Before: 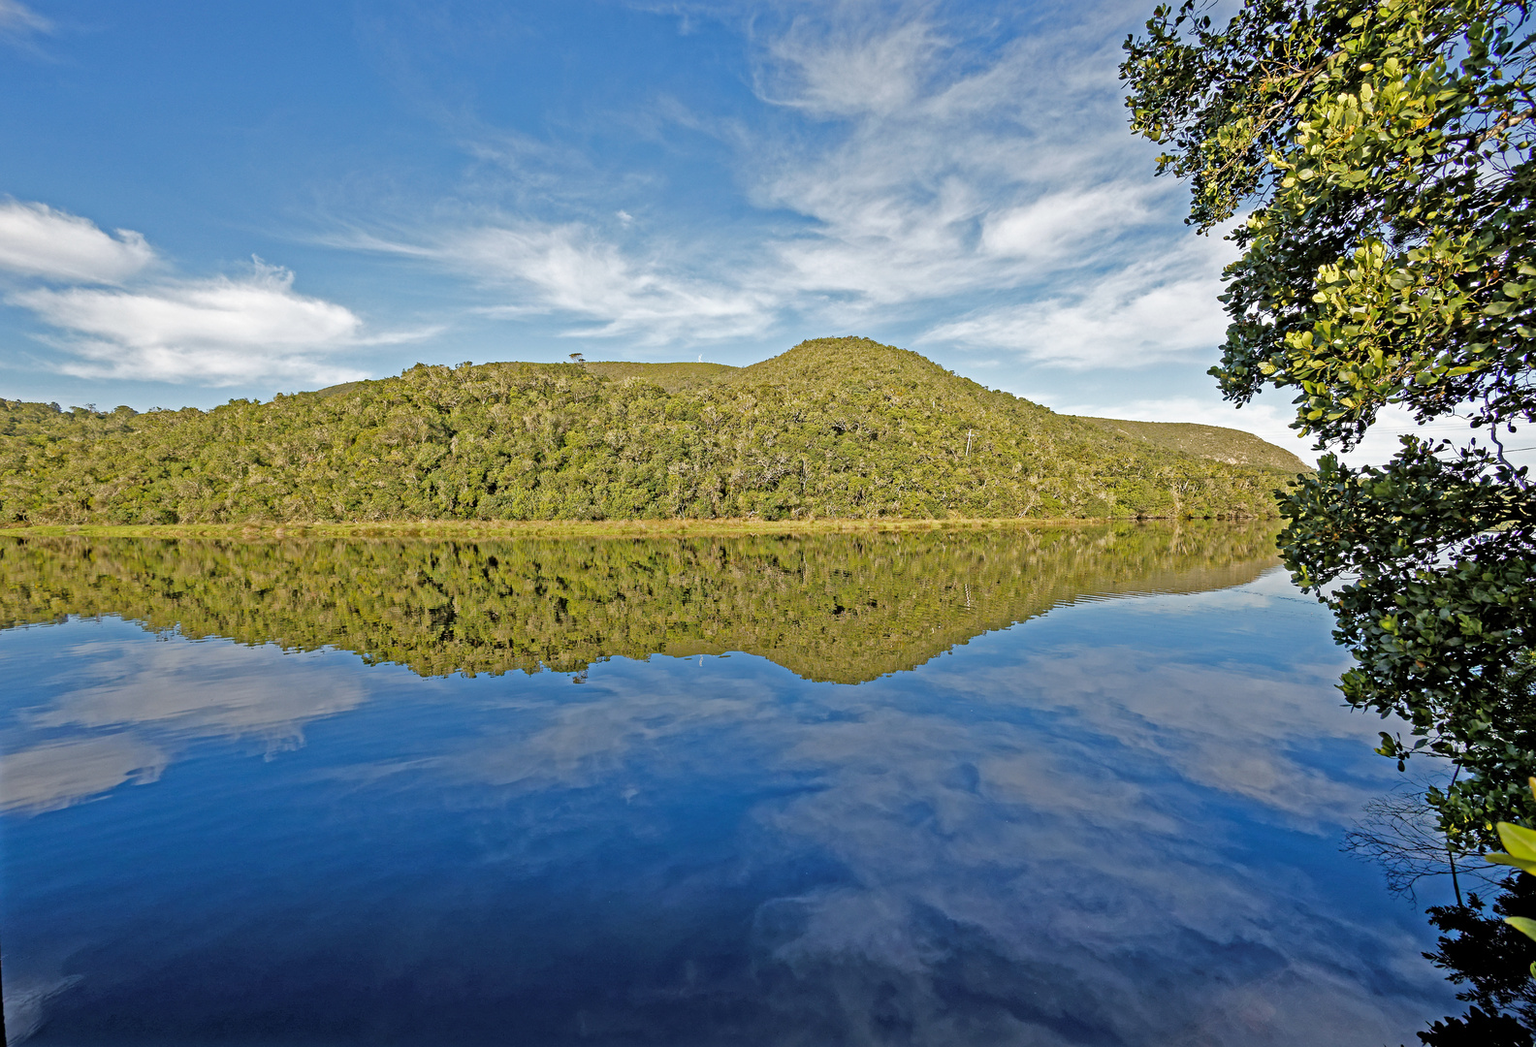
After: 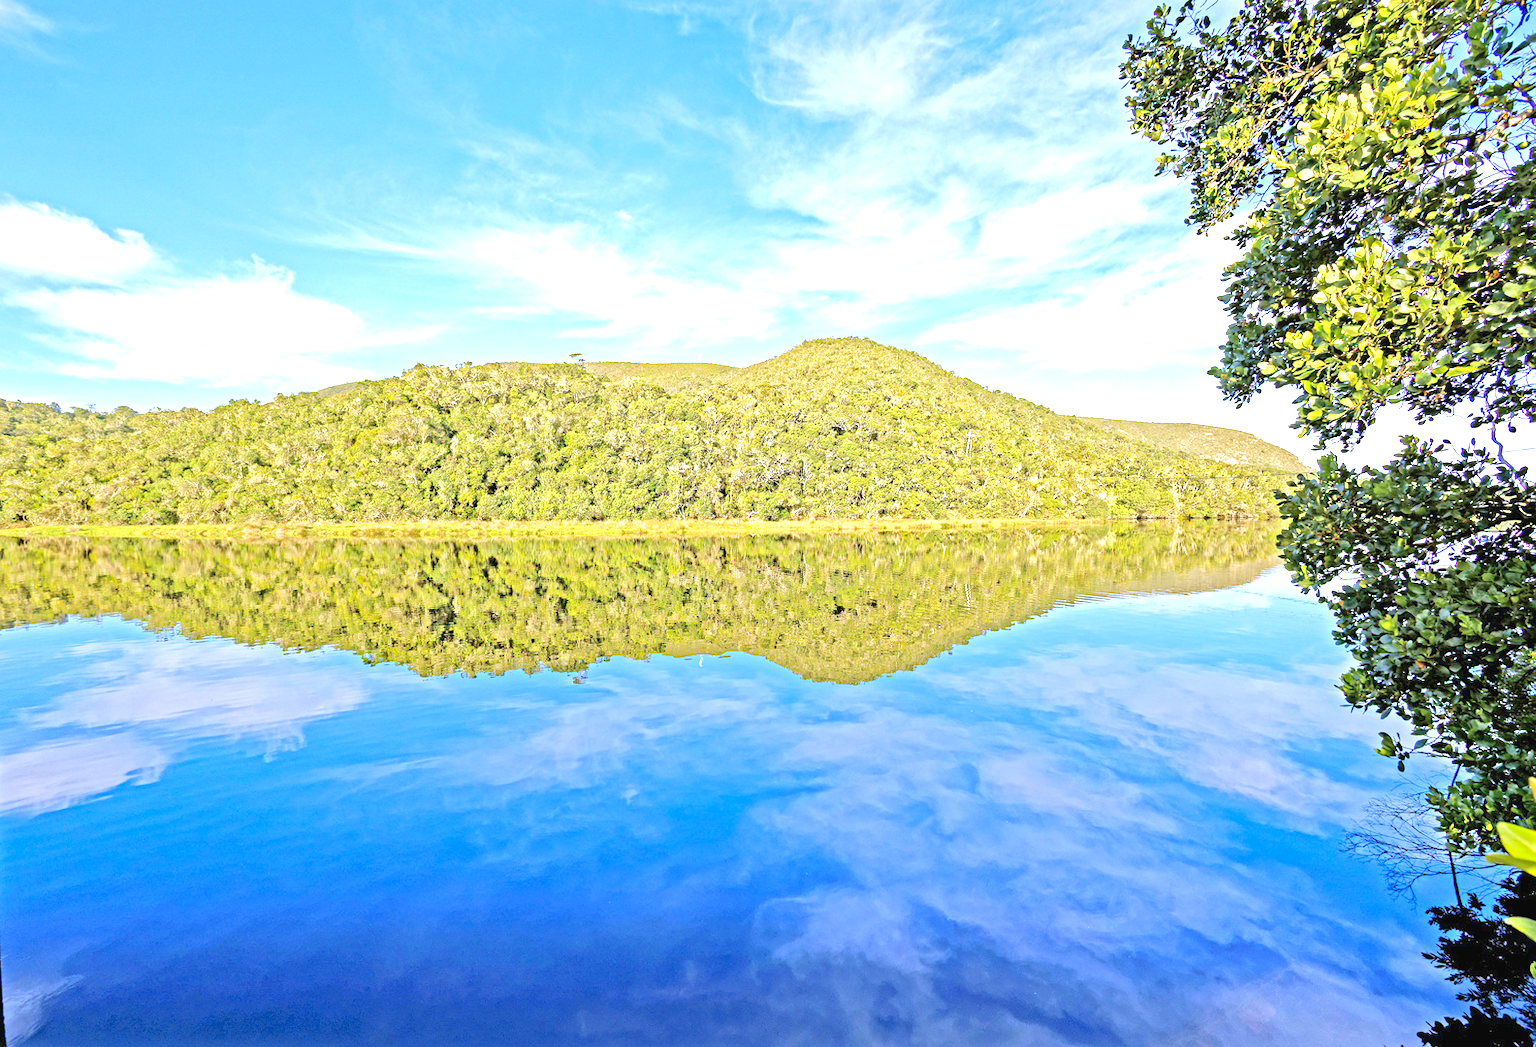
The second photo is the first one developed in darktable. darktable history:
exposure: black level correction 0, exposure 1.1 EV, compensate exposure bias true, compensate highlight preservation false
levels: levels [0, 0.397, 0.955]
white balance: red 0.967, blue 1.119, emerald 0.756
